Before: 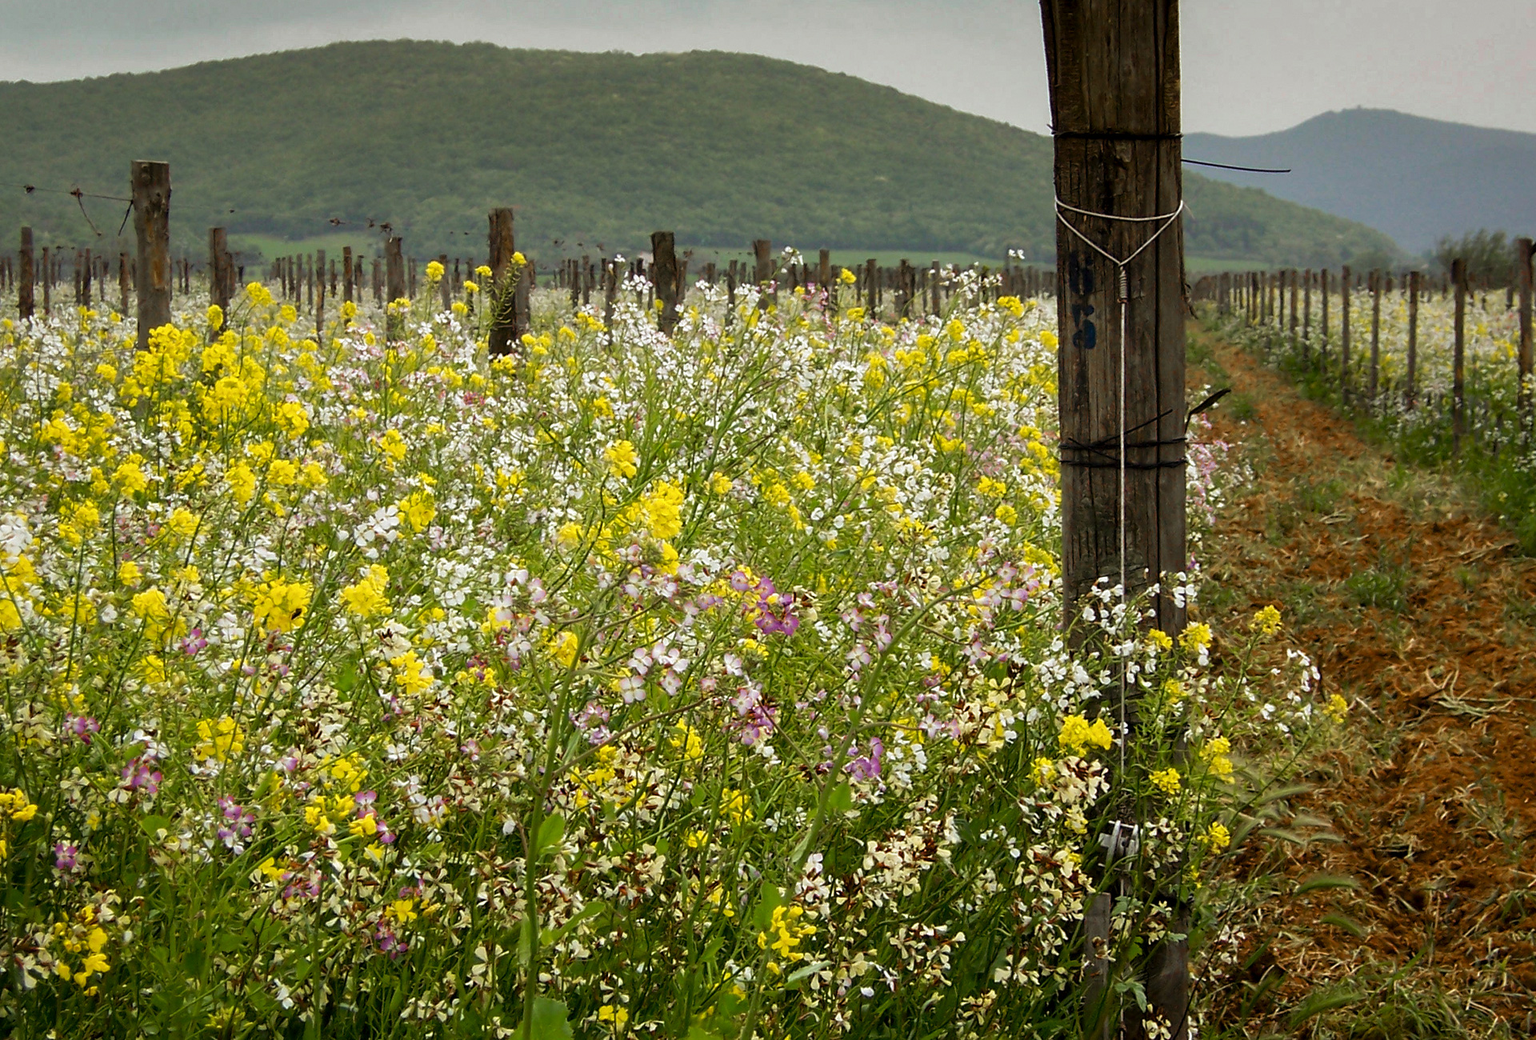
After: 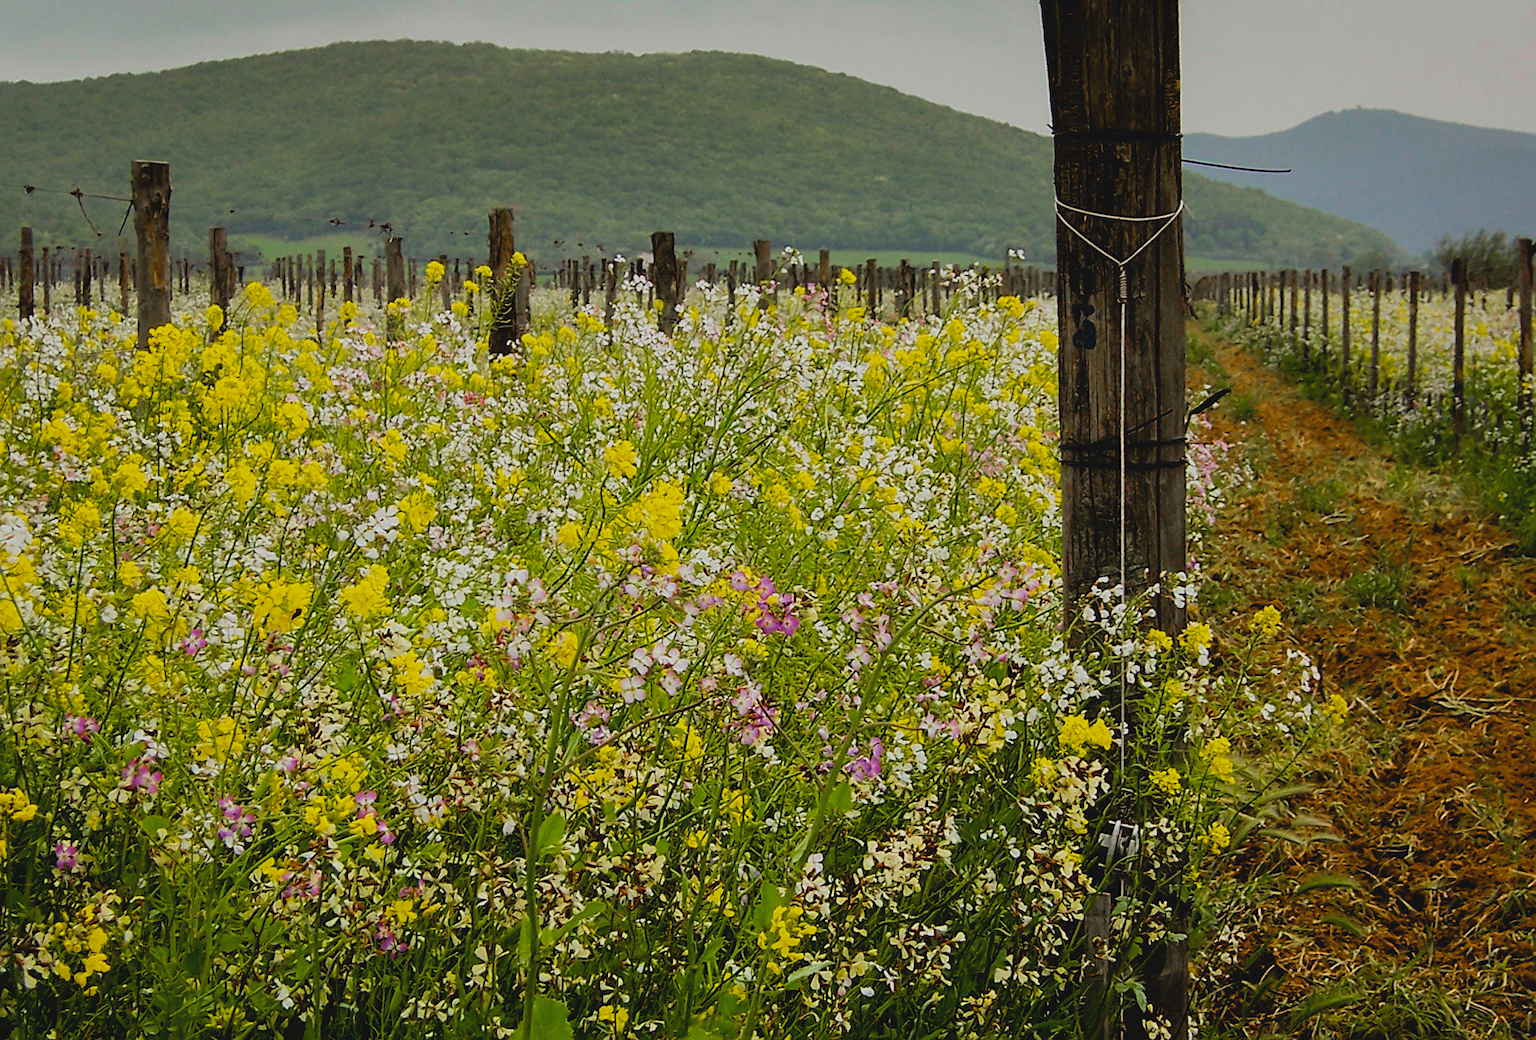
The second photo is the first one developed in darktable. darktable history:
filmic rgb: black relative exposure -7.65 EV, white relative exposure 4.56 EV, hardness 3.61, contrast 1.054, color science v6 (2022)
contrast brightness saturation: contrast -0.116
color balance rgb: power › hue 74.22°, global offset › luminance -0.266%, perceptual saturation grading › global saturation 19.733%
sharpen: on, module defaults
